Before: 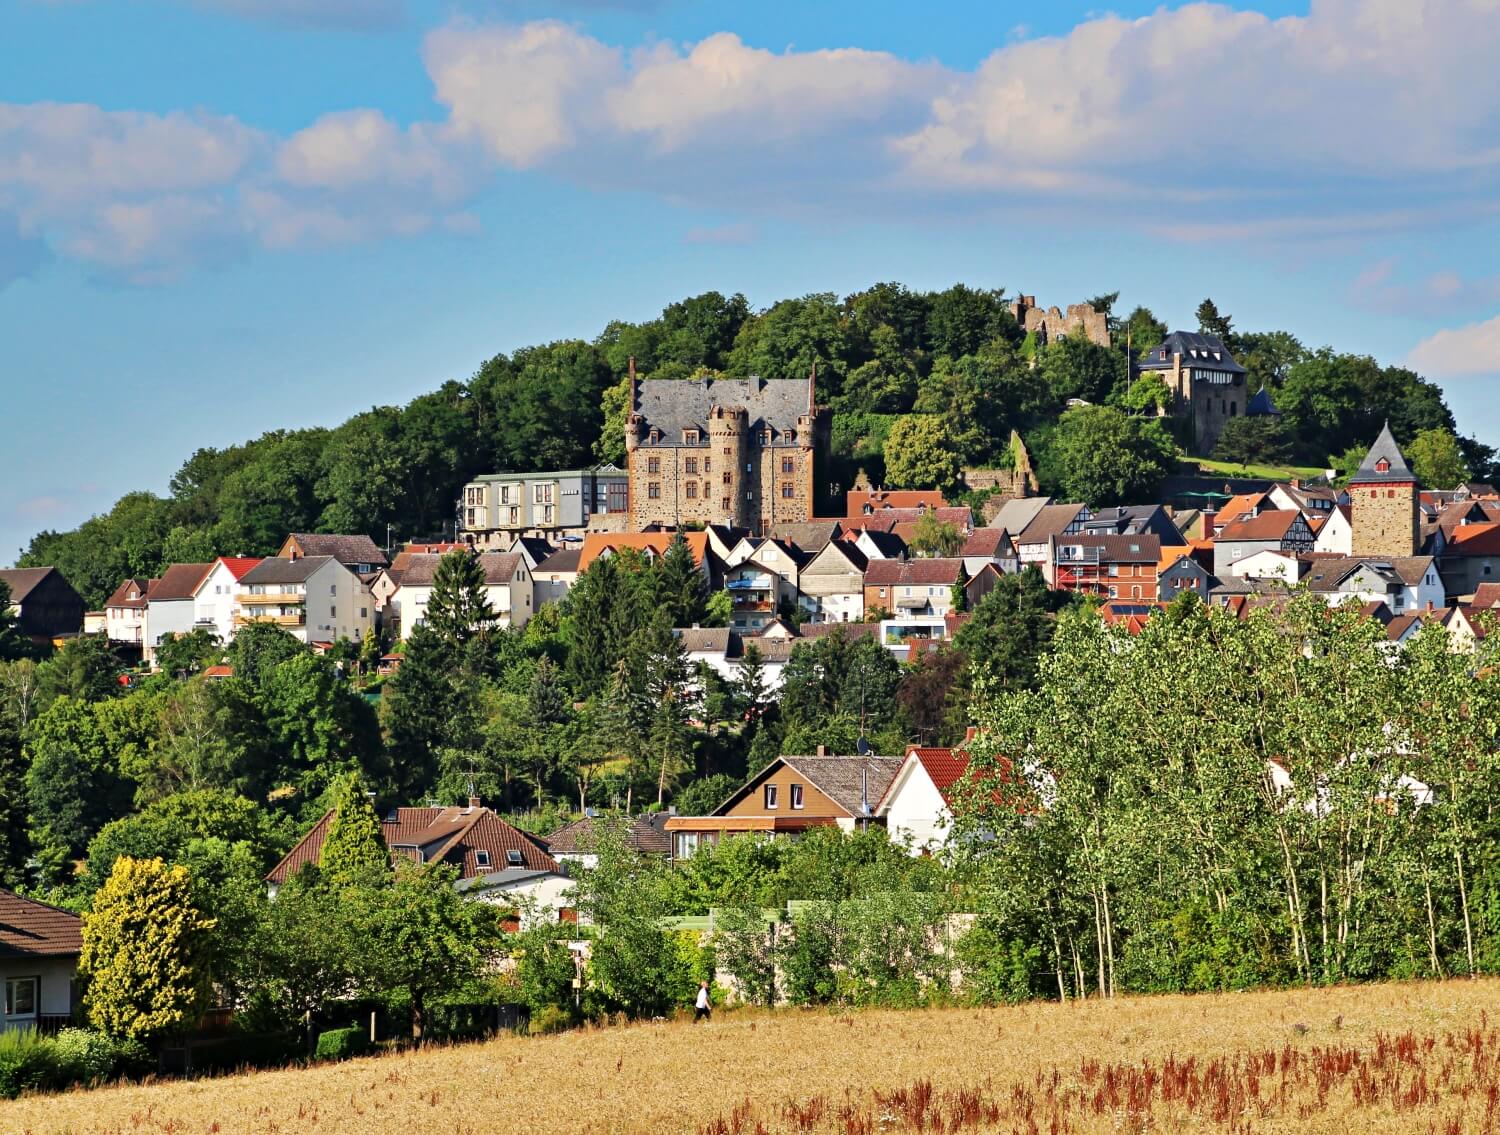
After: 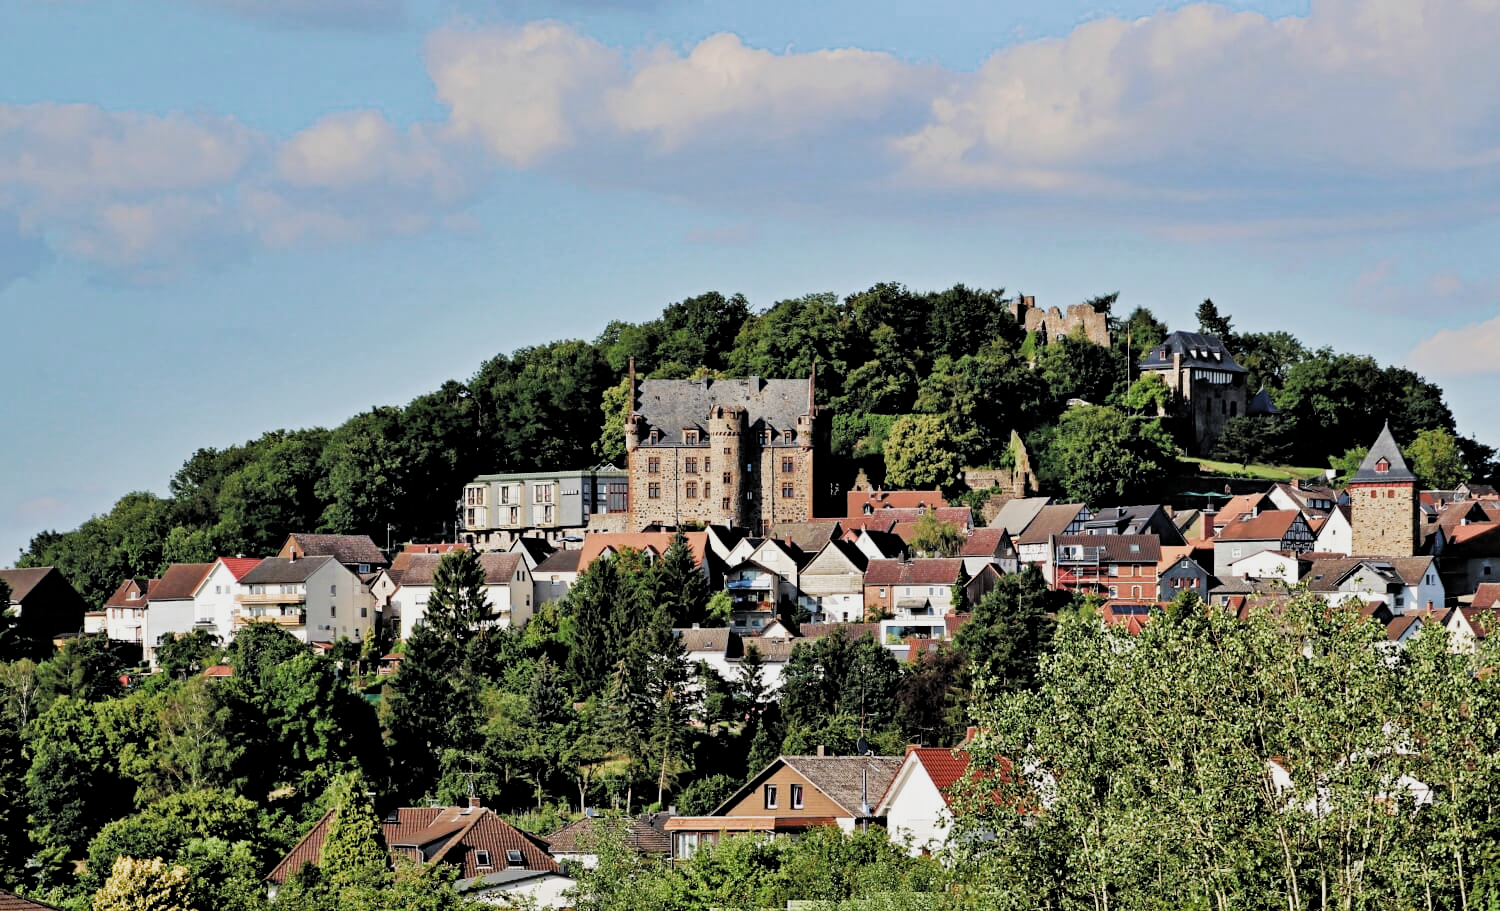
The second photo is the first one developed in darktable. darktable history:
filmic rgb: black relative exposure -3.92 EV, white relative exposure 3.17 EV, hardness 2.87, color science v4 (2020)
crop: bottom 19.668%
